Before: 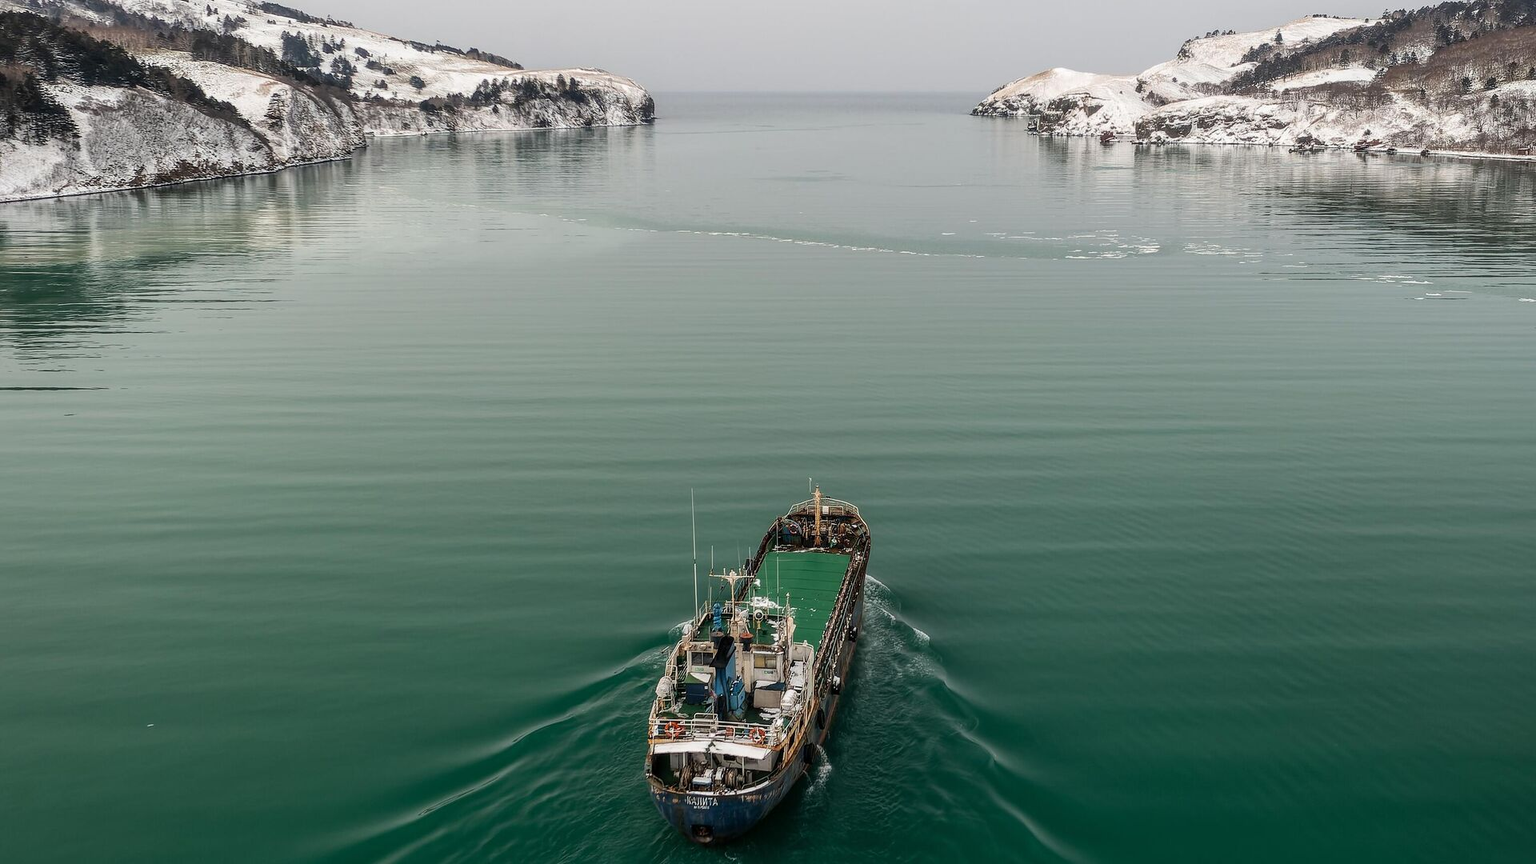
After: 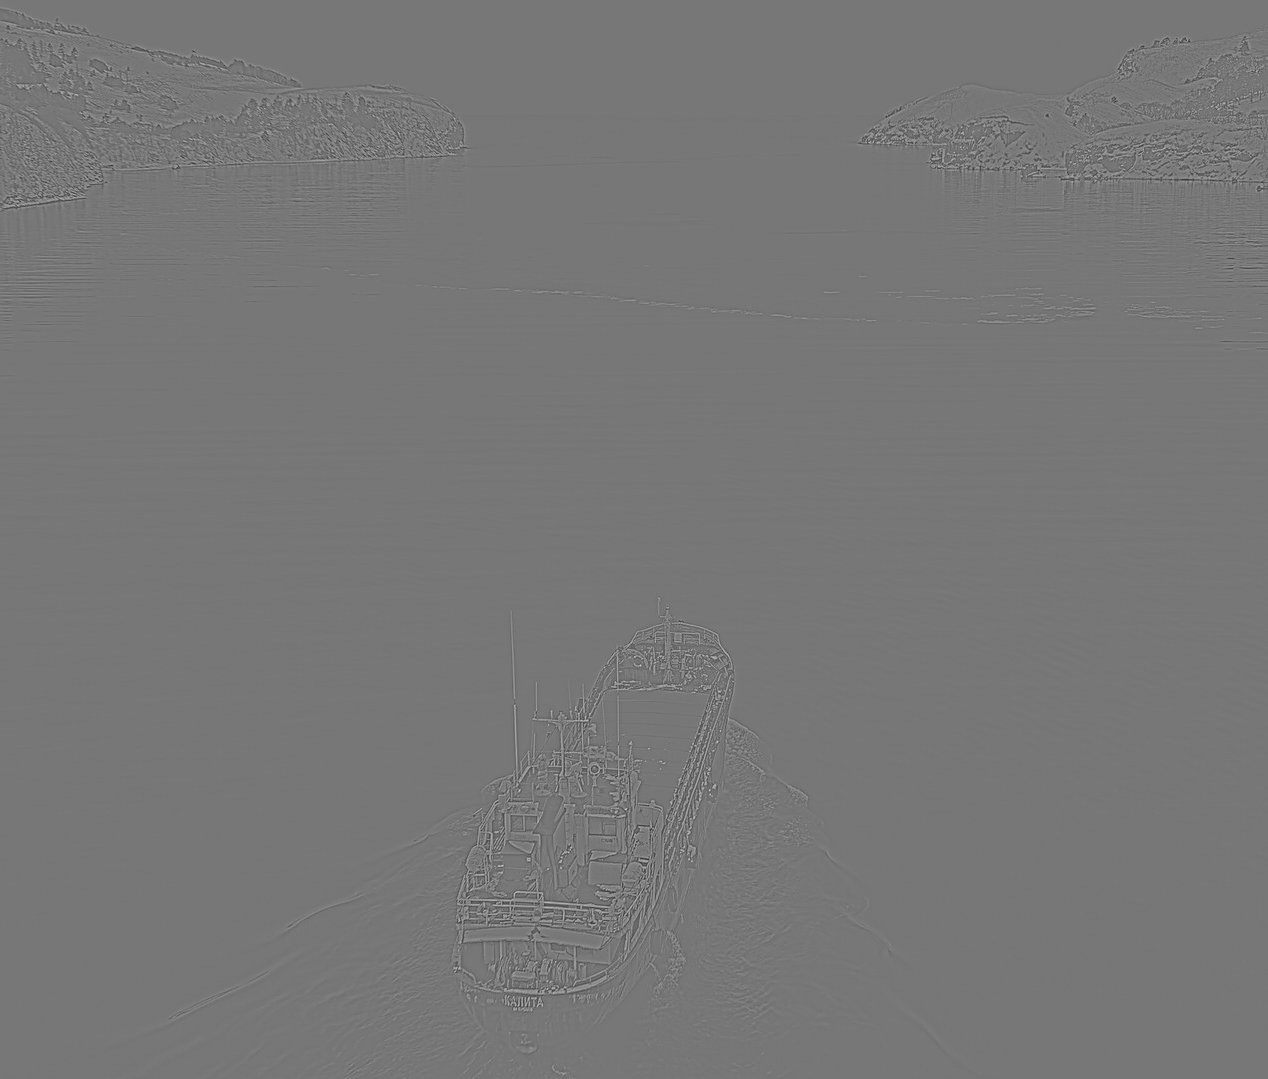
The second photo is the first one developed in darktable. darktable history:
tone equalizer: -8 EV 0.25 EV, -7 EV 0.417 EV, -6 EV 0.417 EV, -5 EV 0.25 EV, -3 EV -0.25 EV, -2 EV -0.417 EV, -1 EV -0.417 EV, +0 EV -0.25 EV, edges refinement/feathering 500, mask exposure compensation -1.57 EV, preserve details guided filter
highpass: sharpness 5.84%, contrast boost 8.44%
exposure: black level correction 0, exposure 0.5 EV, compensate exposure bias true, compensate highlight preservation false
graduated density: rotation 5.63°, offset 76.9
white balance: red 0.988, blue 1.017
sharpen: on, module defaults
crop and rotate: left 18.442%, right 15.508%
haze removal: compatibility mode true, adaptive false
